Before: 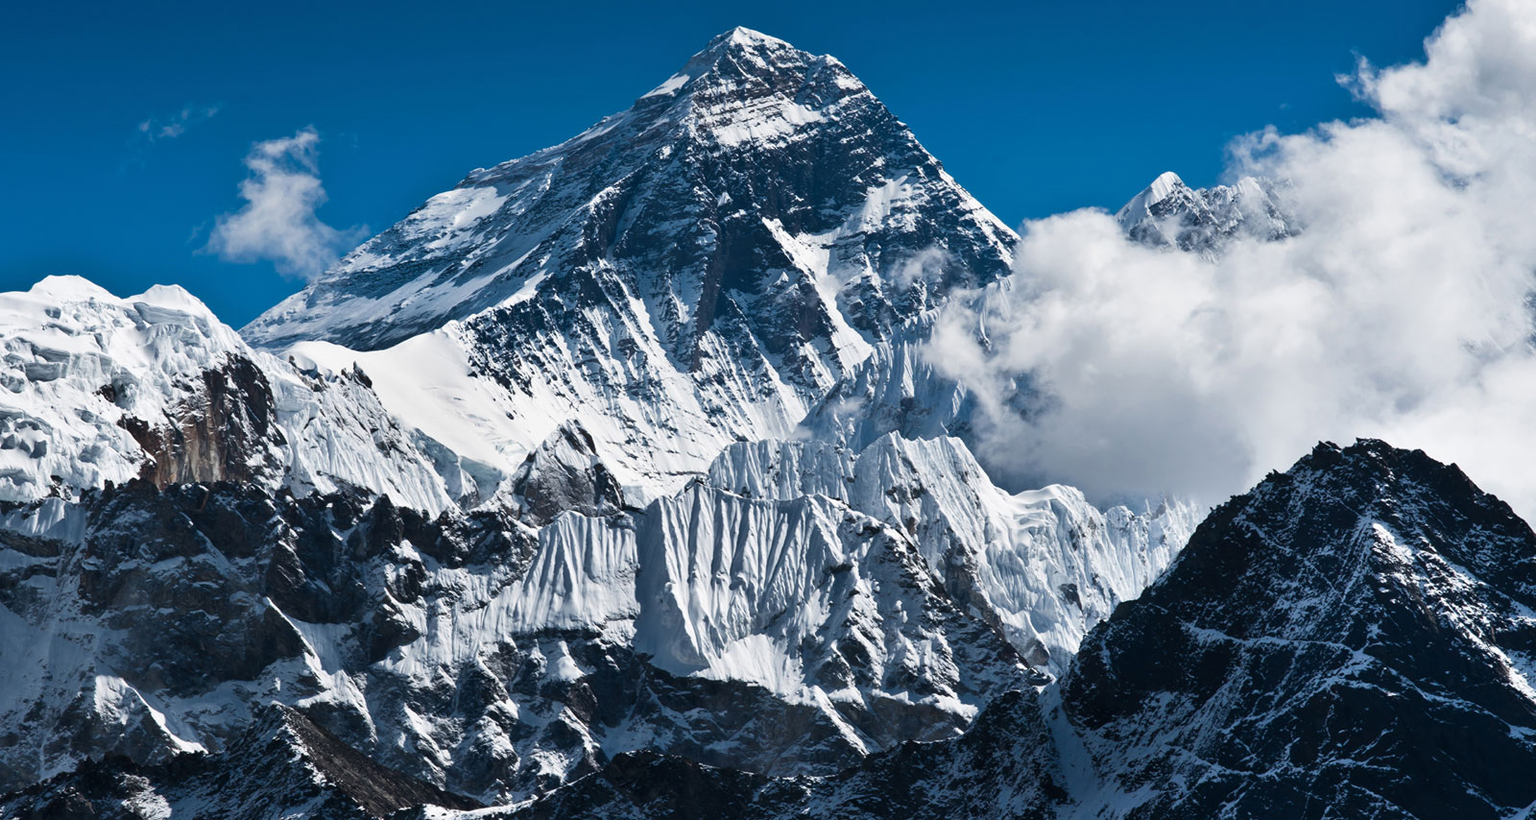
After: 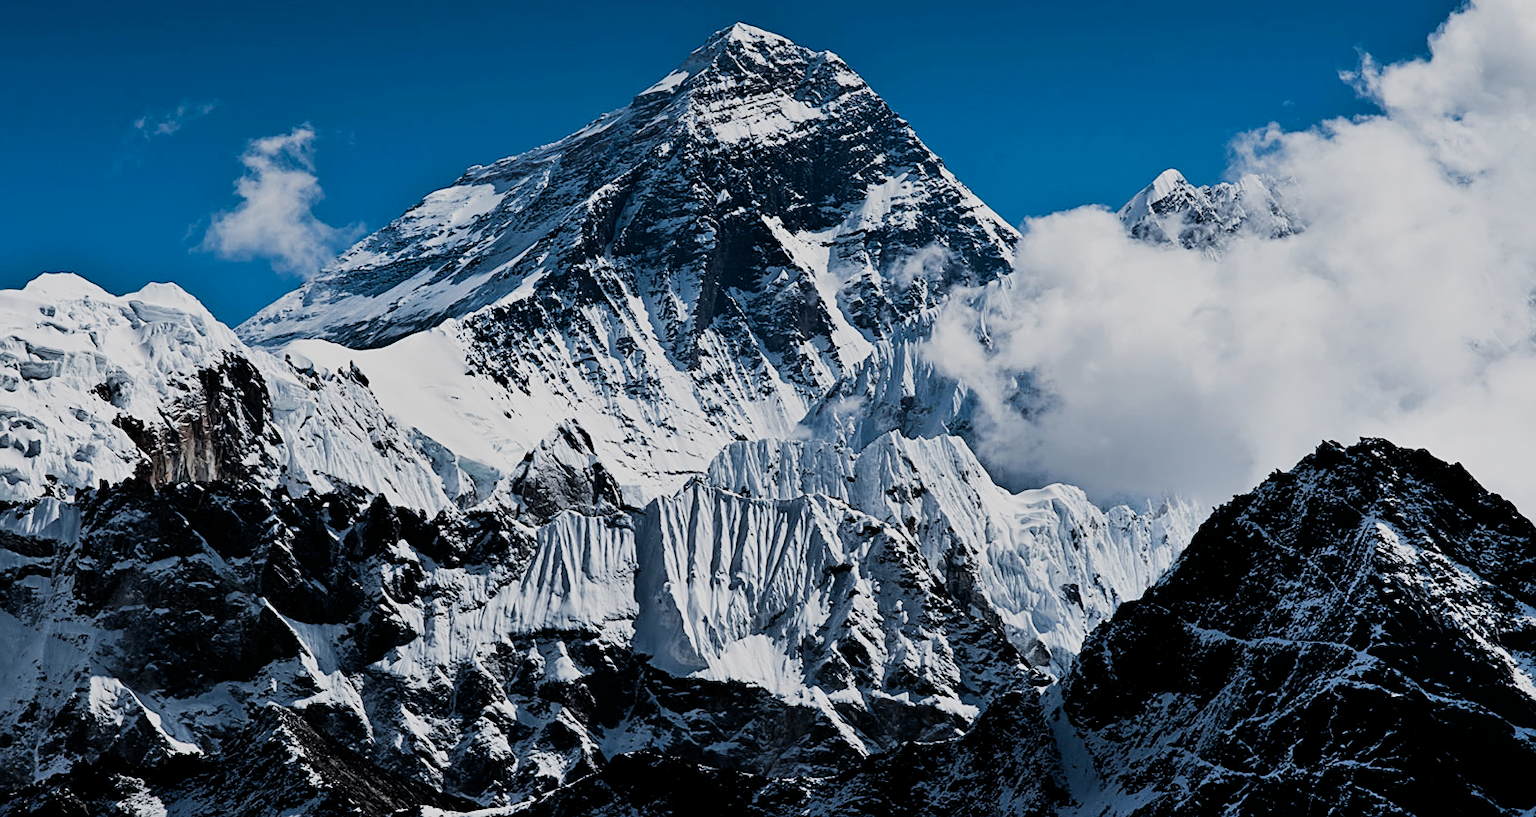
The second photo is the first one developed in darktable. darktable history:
contrast brightness saturation: contrast 0.07
filmic rgb: black relative exposure -4.14 EV, white relative exposure 5.1 EV, hardness 2.11, contrast 1.165
sharpen: on, module defaults
crop: left 0.434%, top 0.485%, right 0.244%, bottom 0.386%
